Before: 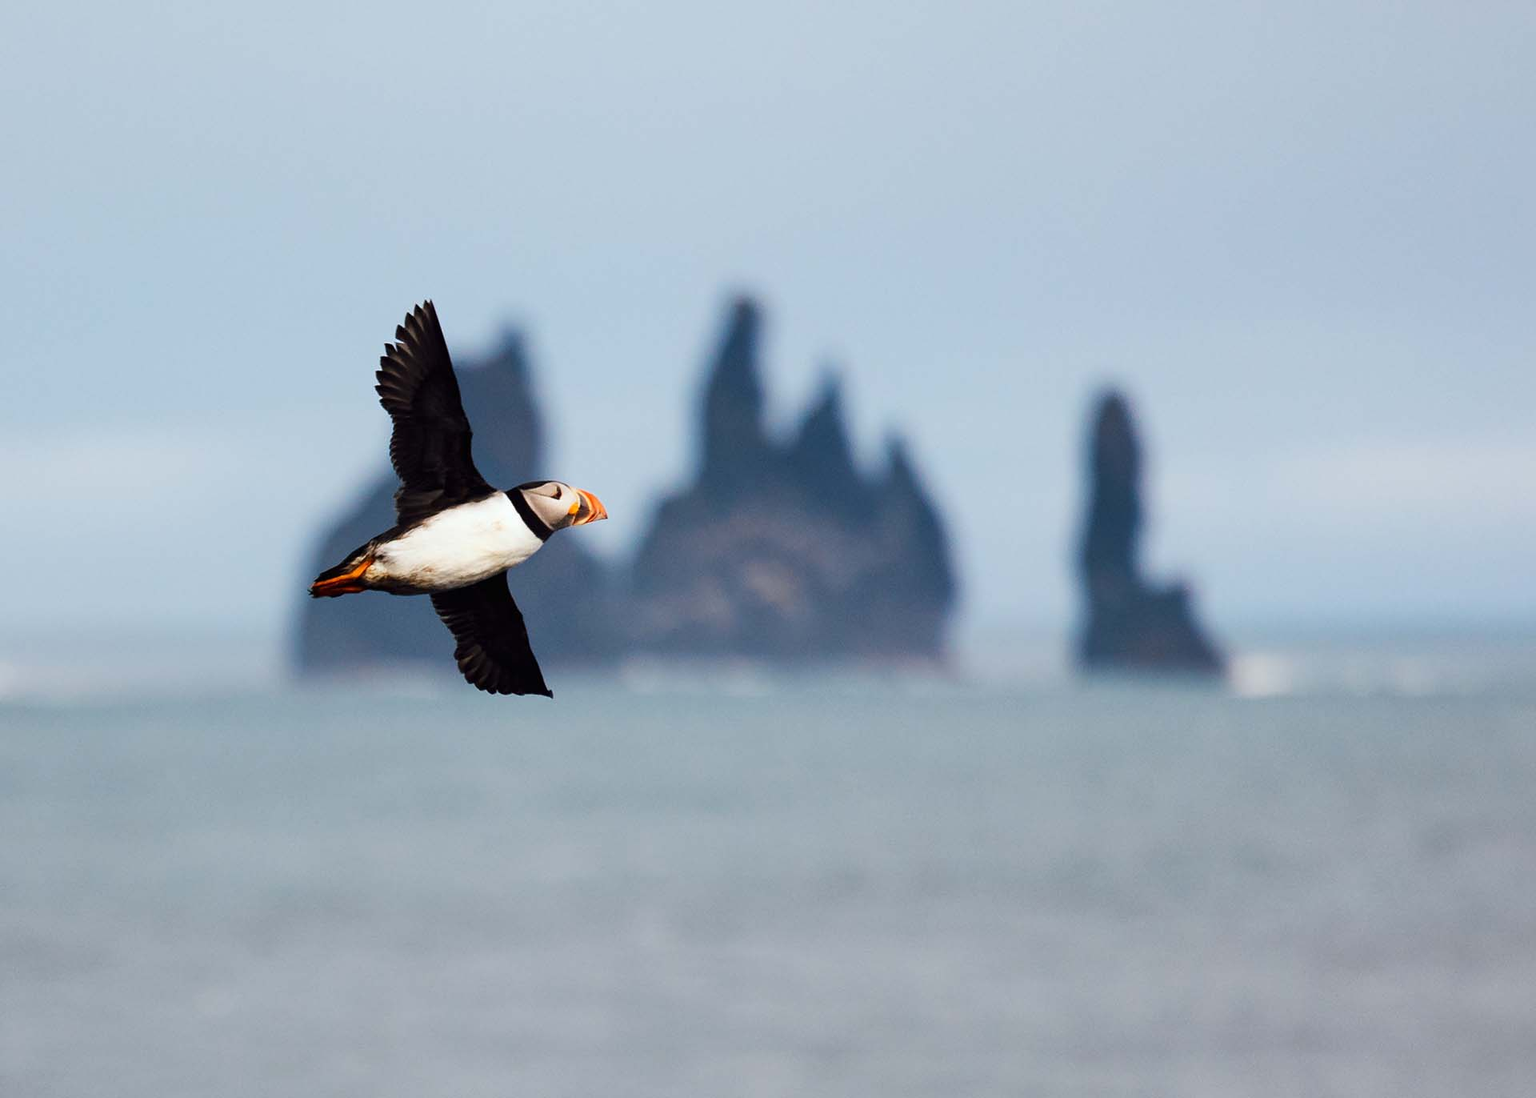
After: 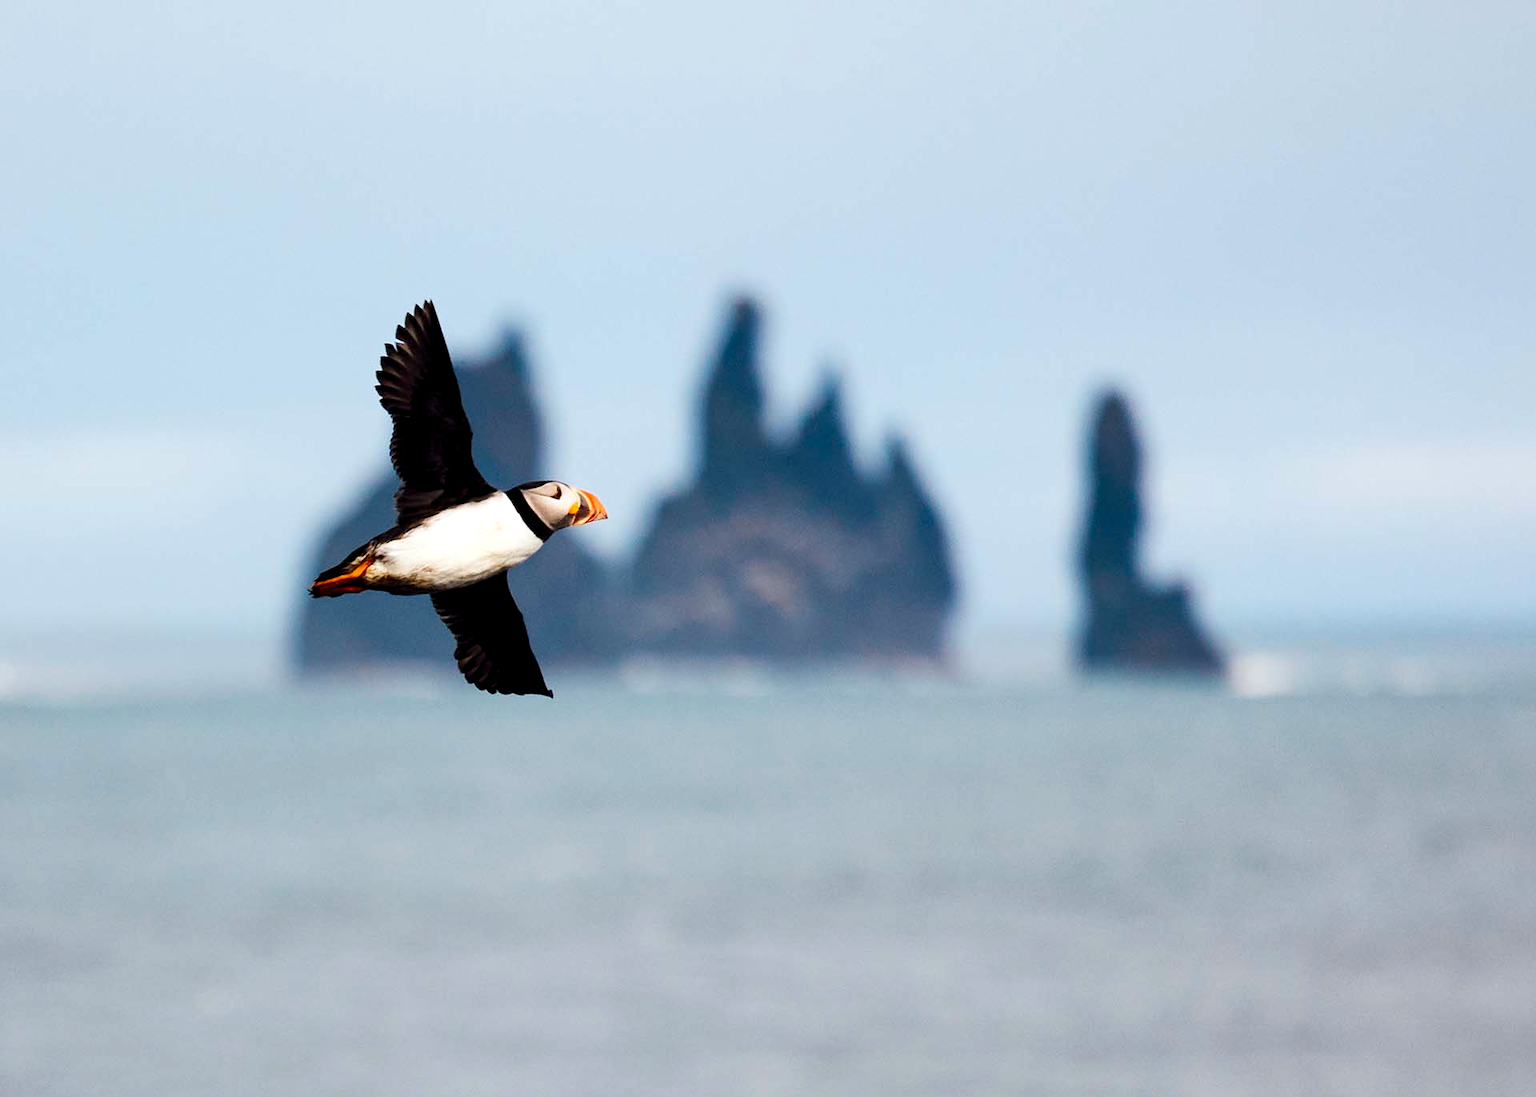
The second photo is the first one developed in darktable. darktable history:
levels: levels [0.016, 0.484, 0.953]
contrast brightness saturation: contrast 0.12, brightness -0.12, saturation 0.2
